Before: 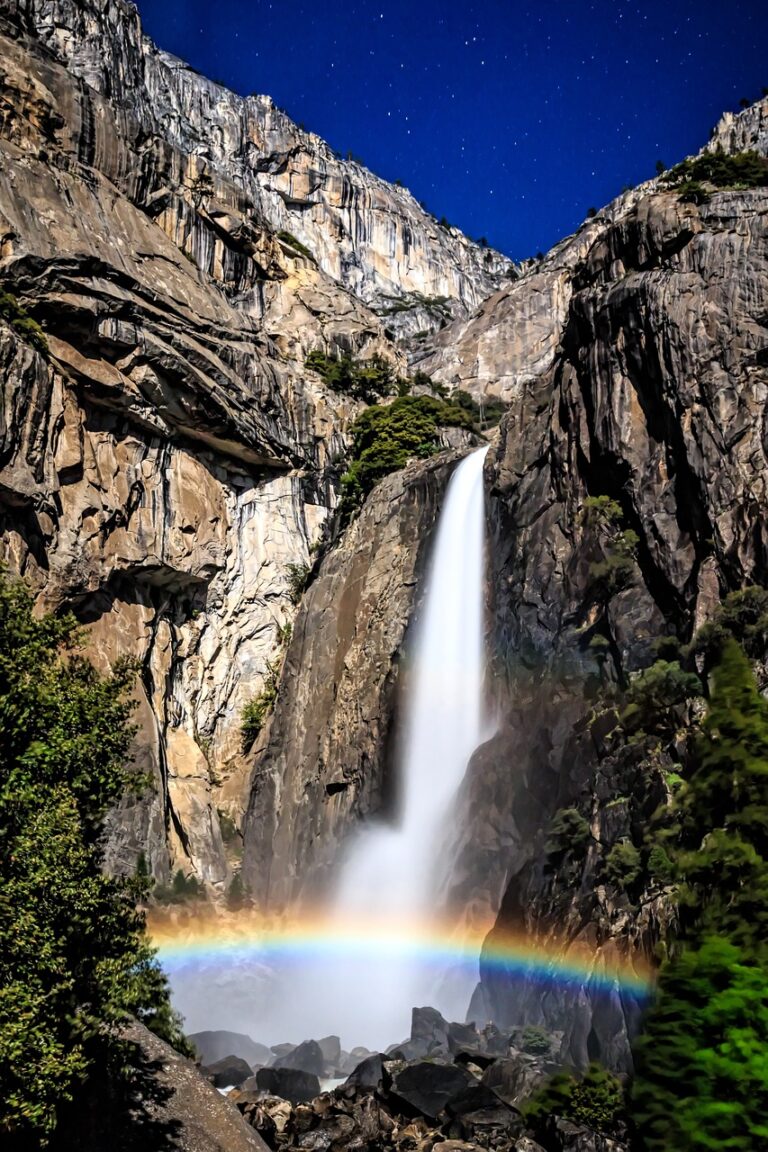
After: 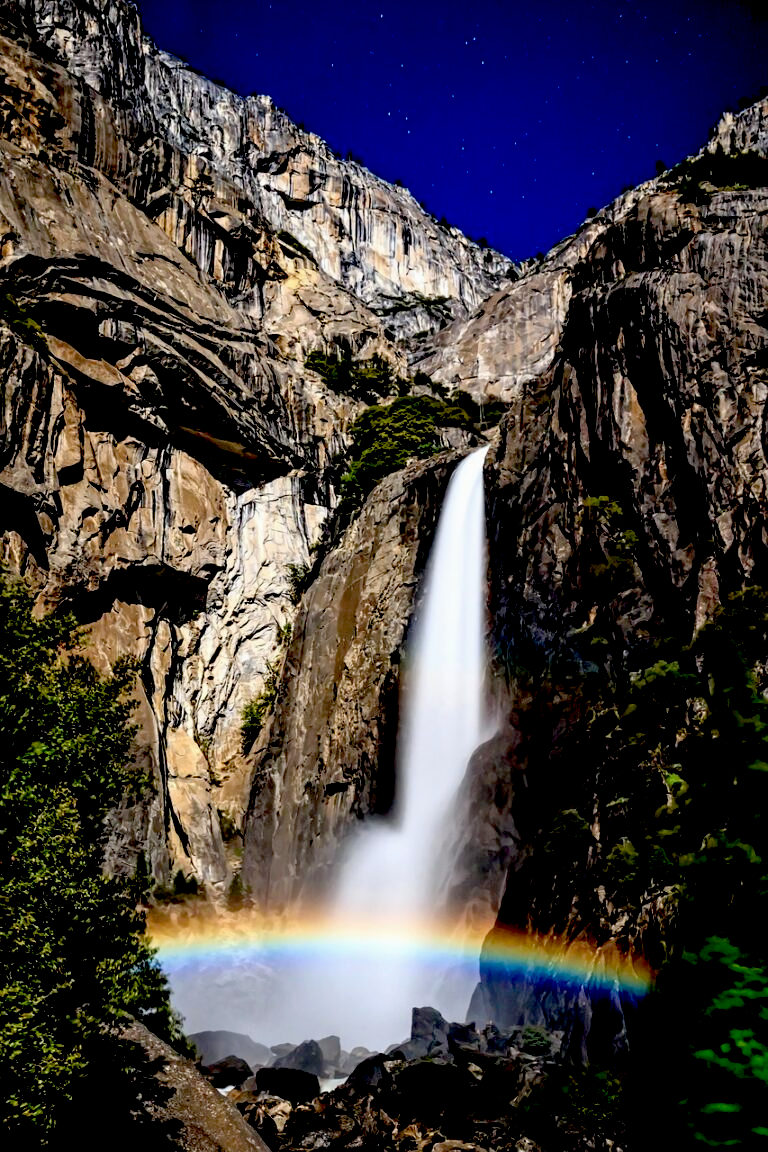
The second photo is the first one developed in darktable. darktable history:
base curve: preserve colors none
exposure: black level correction 0.054, exposure -0.033 EV, compensate highlight preservation false
